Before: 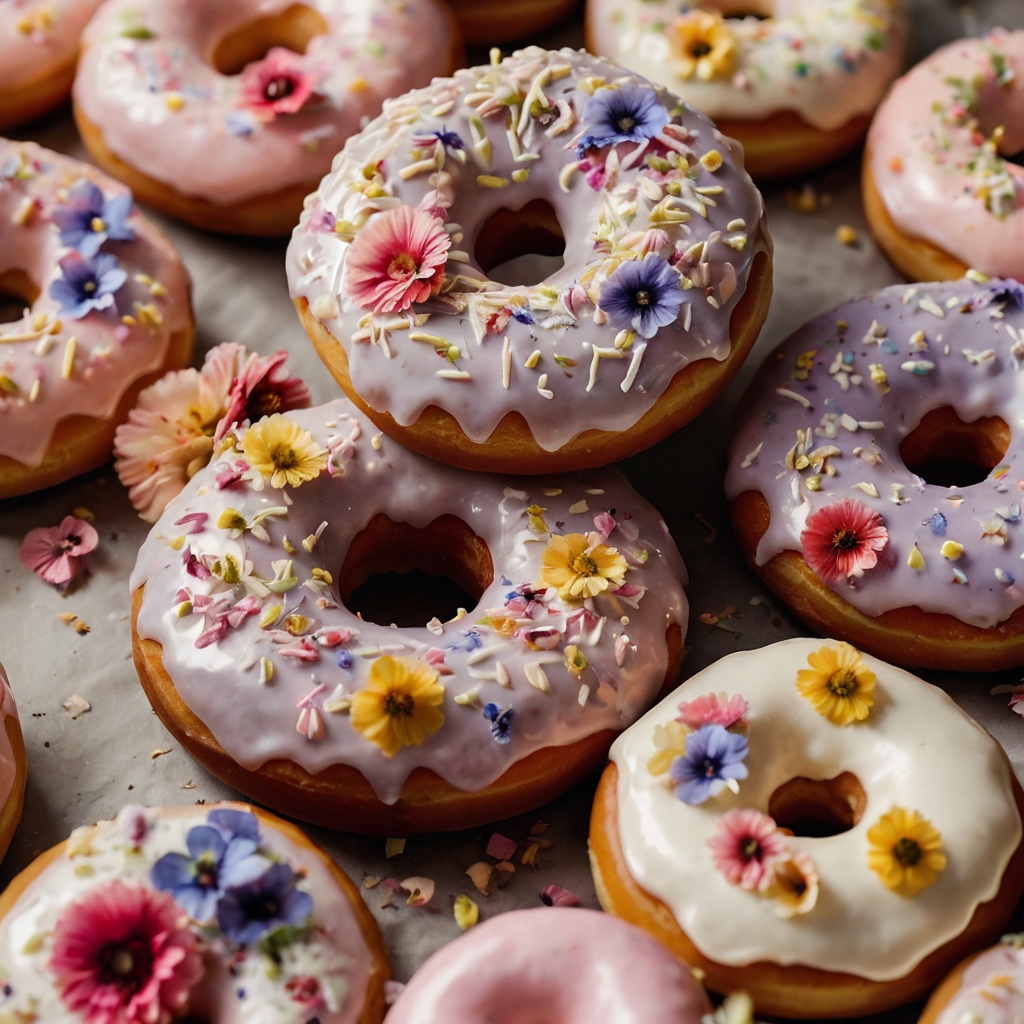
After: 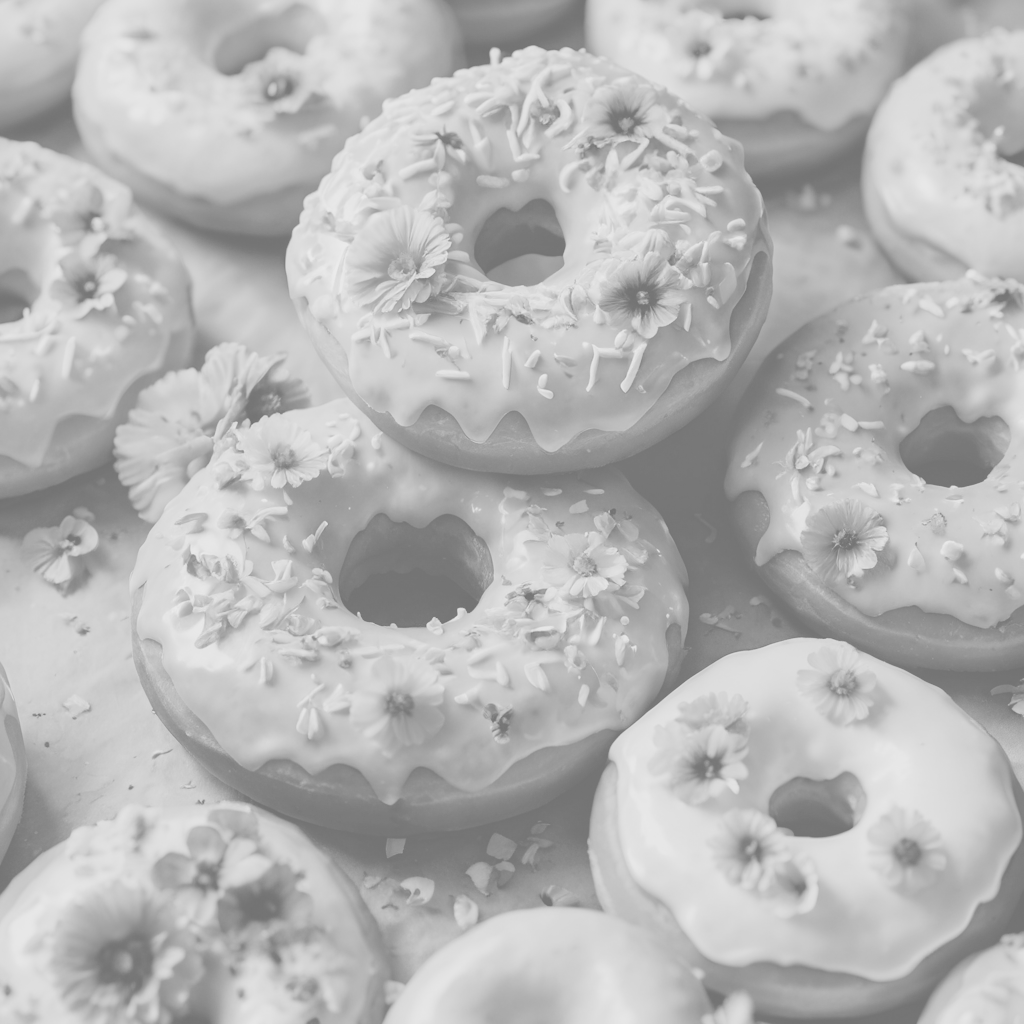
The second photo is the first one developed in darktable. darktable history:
contrast brightness saturation: contrast -0.32, brightness 0.75, saturation -0.78
monochrome: on, module defaults
